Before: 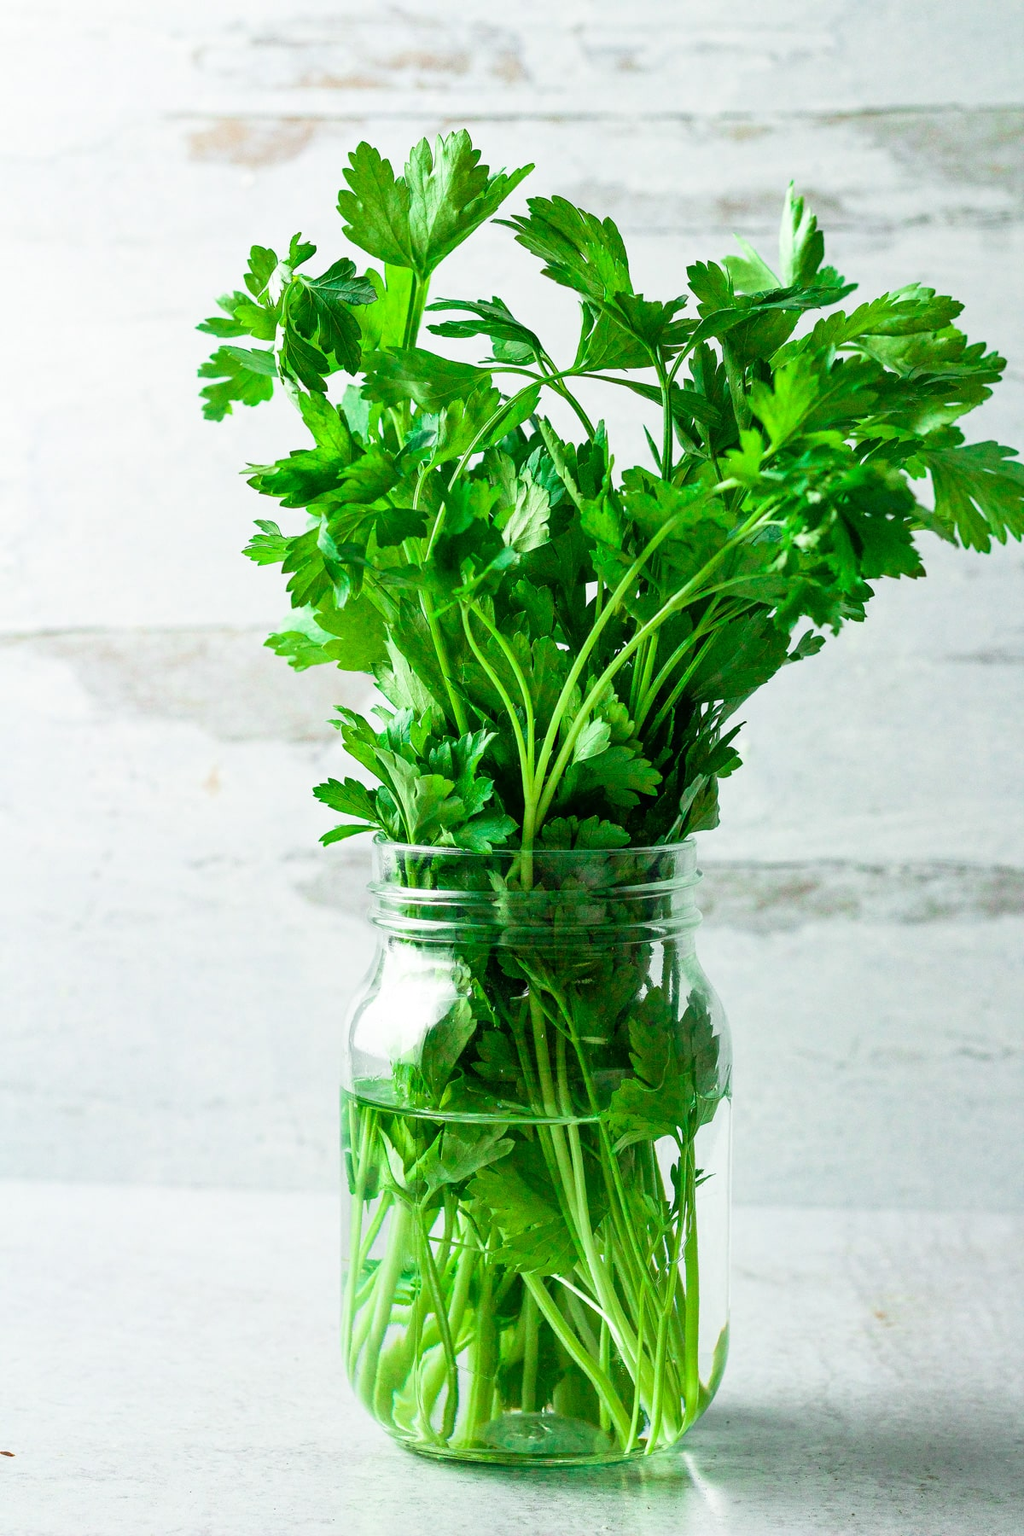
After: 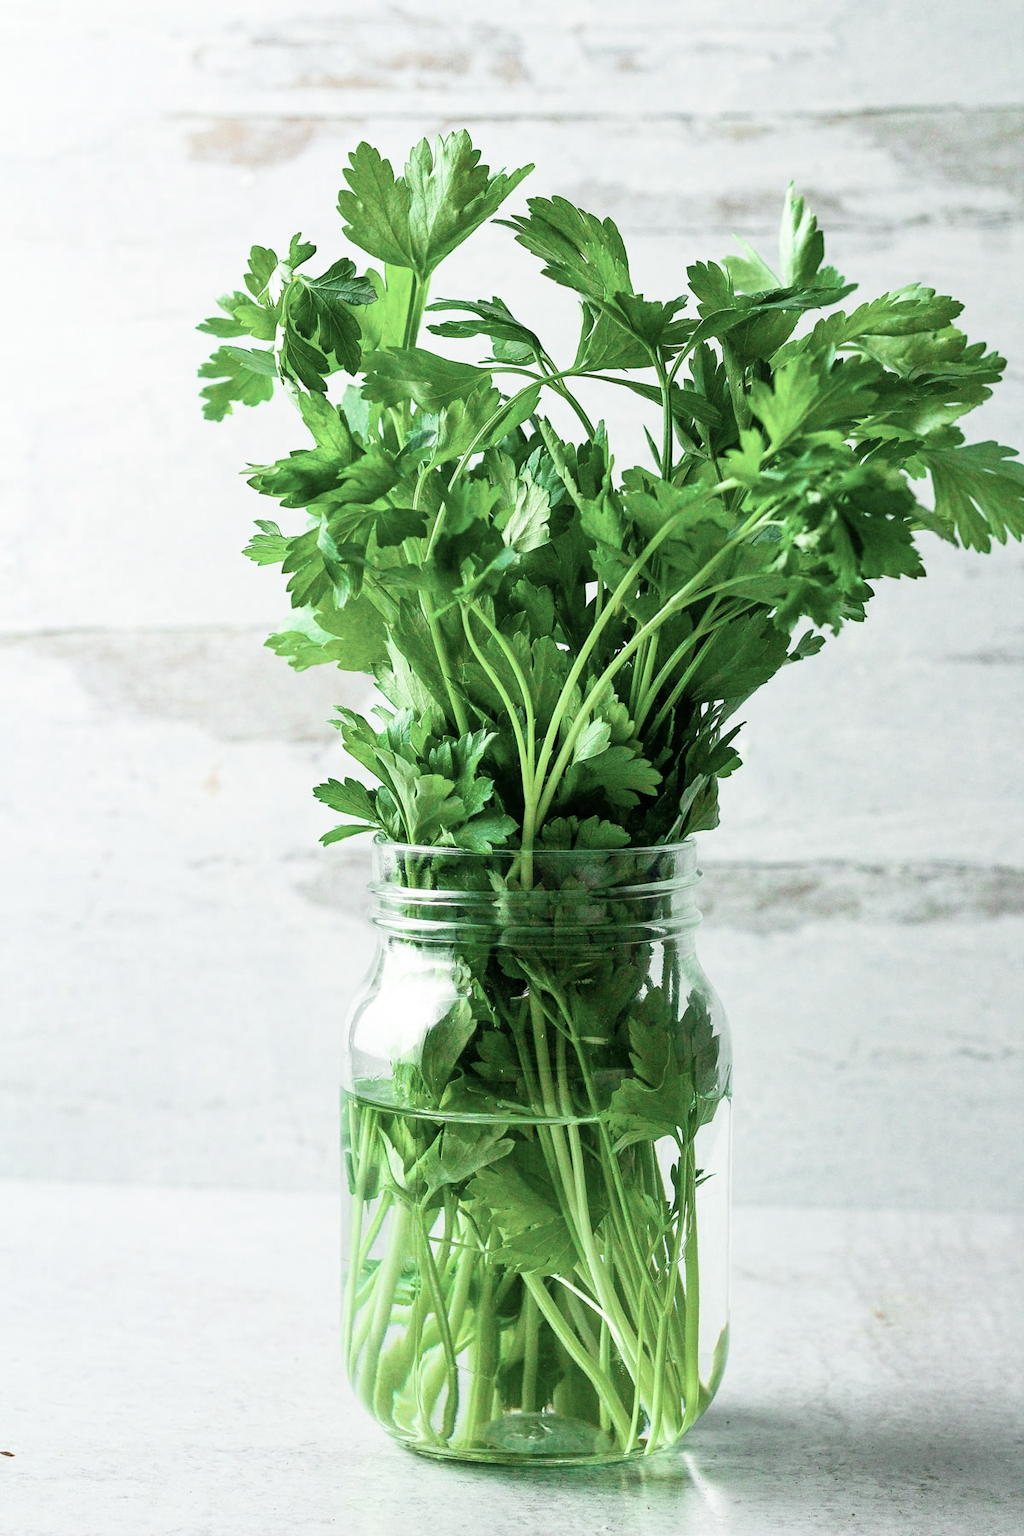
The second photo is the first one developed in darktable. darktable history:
rotate and perspective: automatic cropping off
contrast brightness saturation: contrast 0.1, saturation -0.36
